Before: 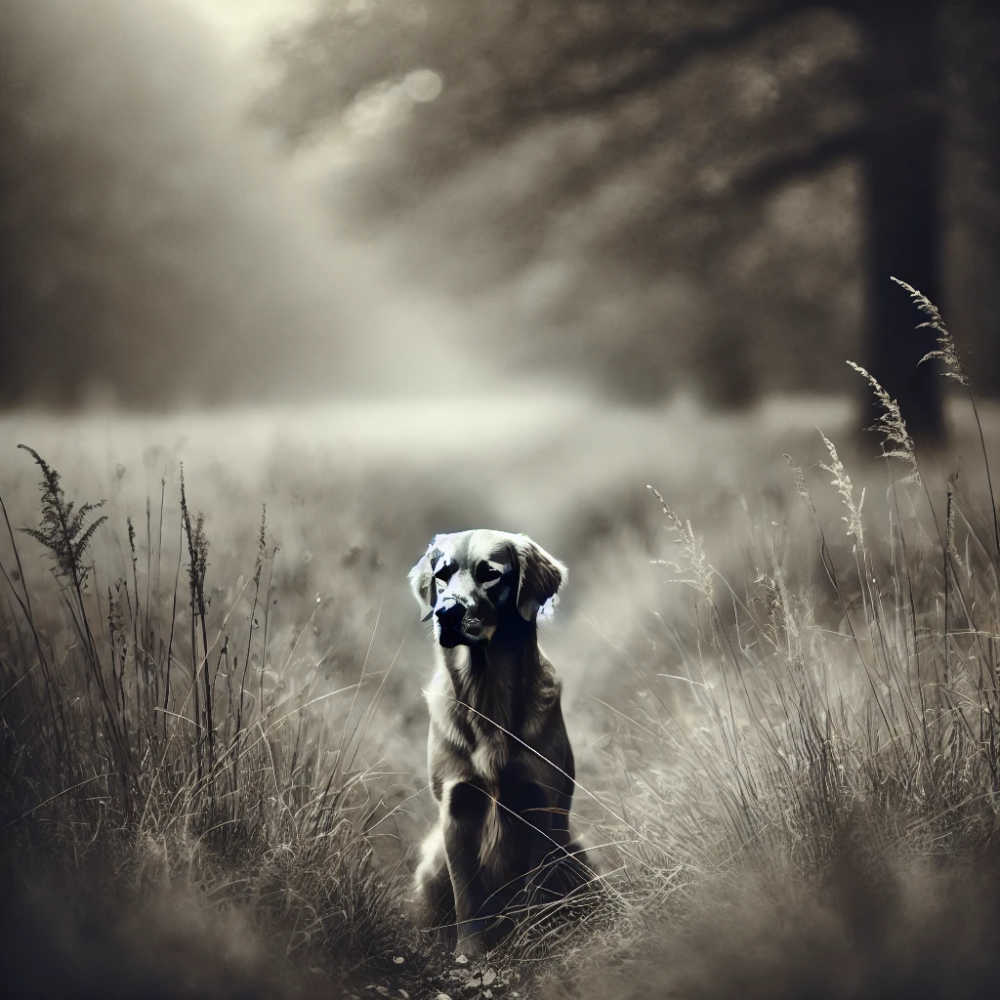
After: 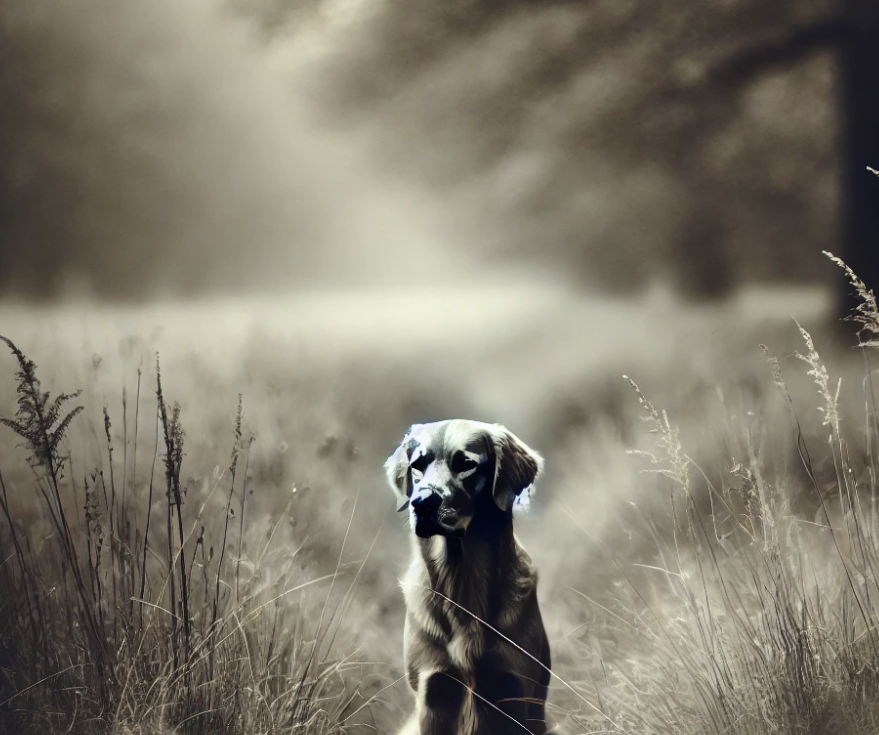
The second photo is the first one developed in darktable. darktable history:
shadows and highlights: radius 93.35, shadows -15.66, white point adjustment 0.178, highlights 32.2, compress 48.55%, highlights color adjustment 31.67%, soften with gaussian
color balance rgb: perceptual saturation grading › global saturation 17.328%, global vibrance 9.358%
crop and rotate: left 2.44%, top 11.005%, right 9.648%, bottom 15.474%
